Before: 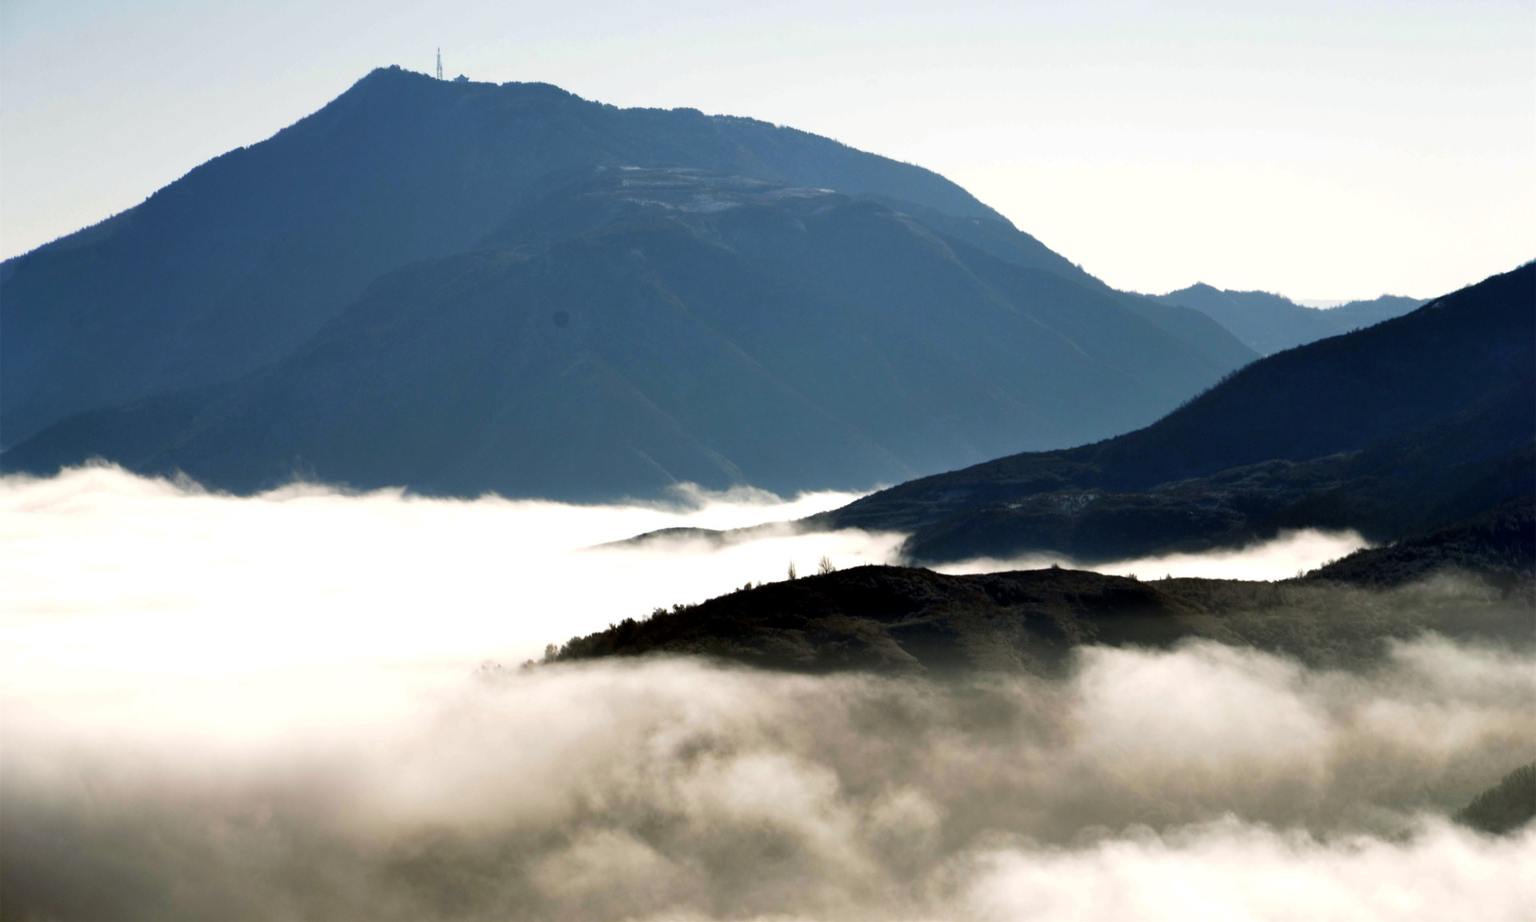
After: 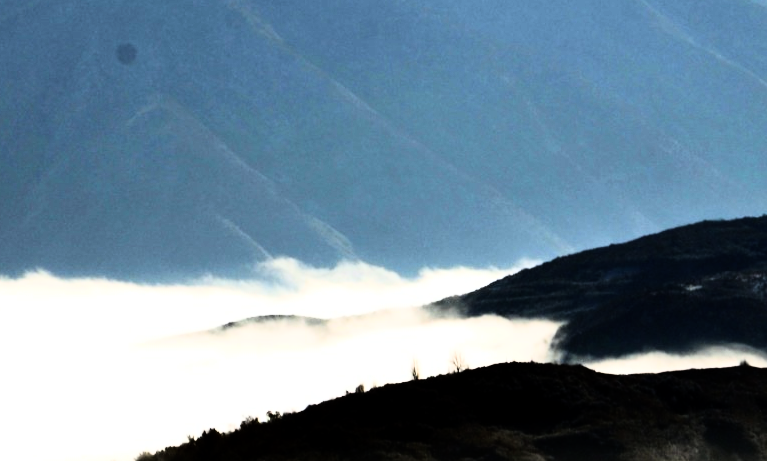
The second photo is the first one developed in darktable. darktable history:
rgb curve: curves: ch0 [(0, 0) (0.21, 0.15) (0.24, 0.21) (0.5, 0.75) (0.75, 0.96) (0.89, 0.99) (1, 1)]; ch1 [(0, 0.02) (0.21, 0.13) (0.25, 0.2) (0.5, 0.67) (0.75, 0.9) (0.89, 0.97) (1, 1)]; ch2 [(0, 0.02) (0.21, 0.13) (0.25, 0.2) (0.5, 0.67) (0.75, 0.9) (0.89, 0.97) (1, 1)], compensate middle gray true
crop: left 30%, top 30%, right 30%, bottom 30%
